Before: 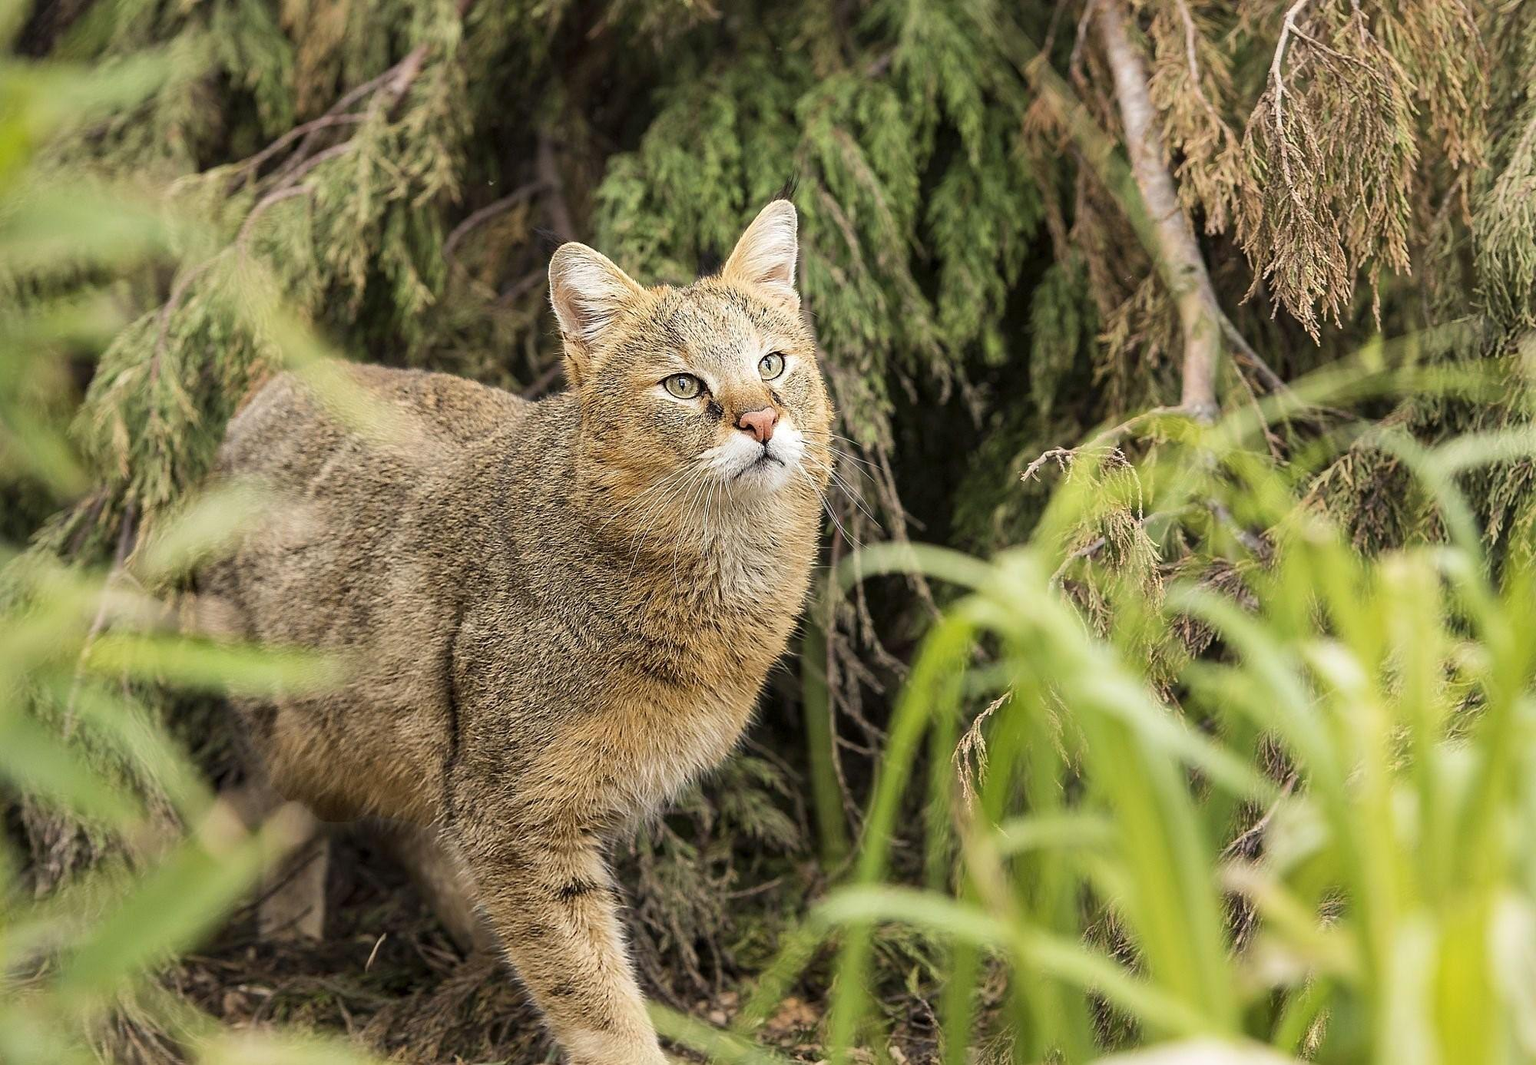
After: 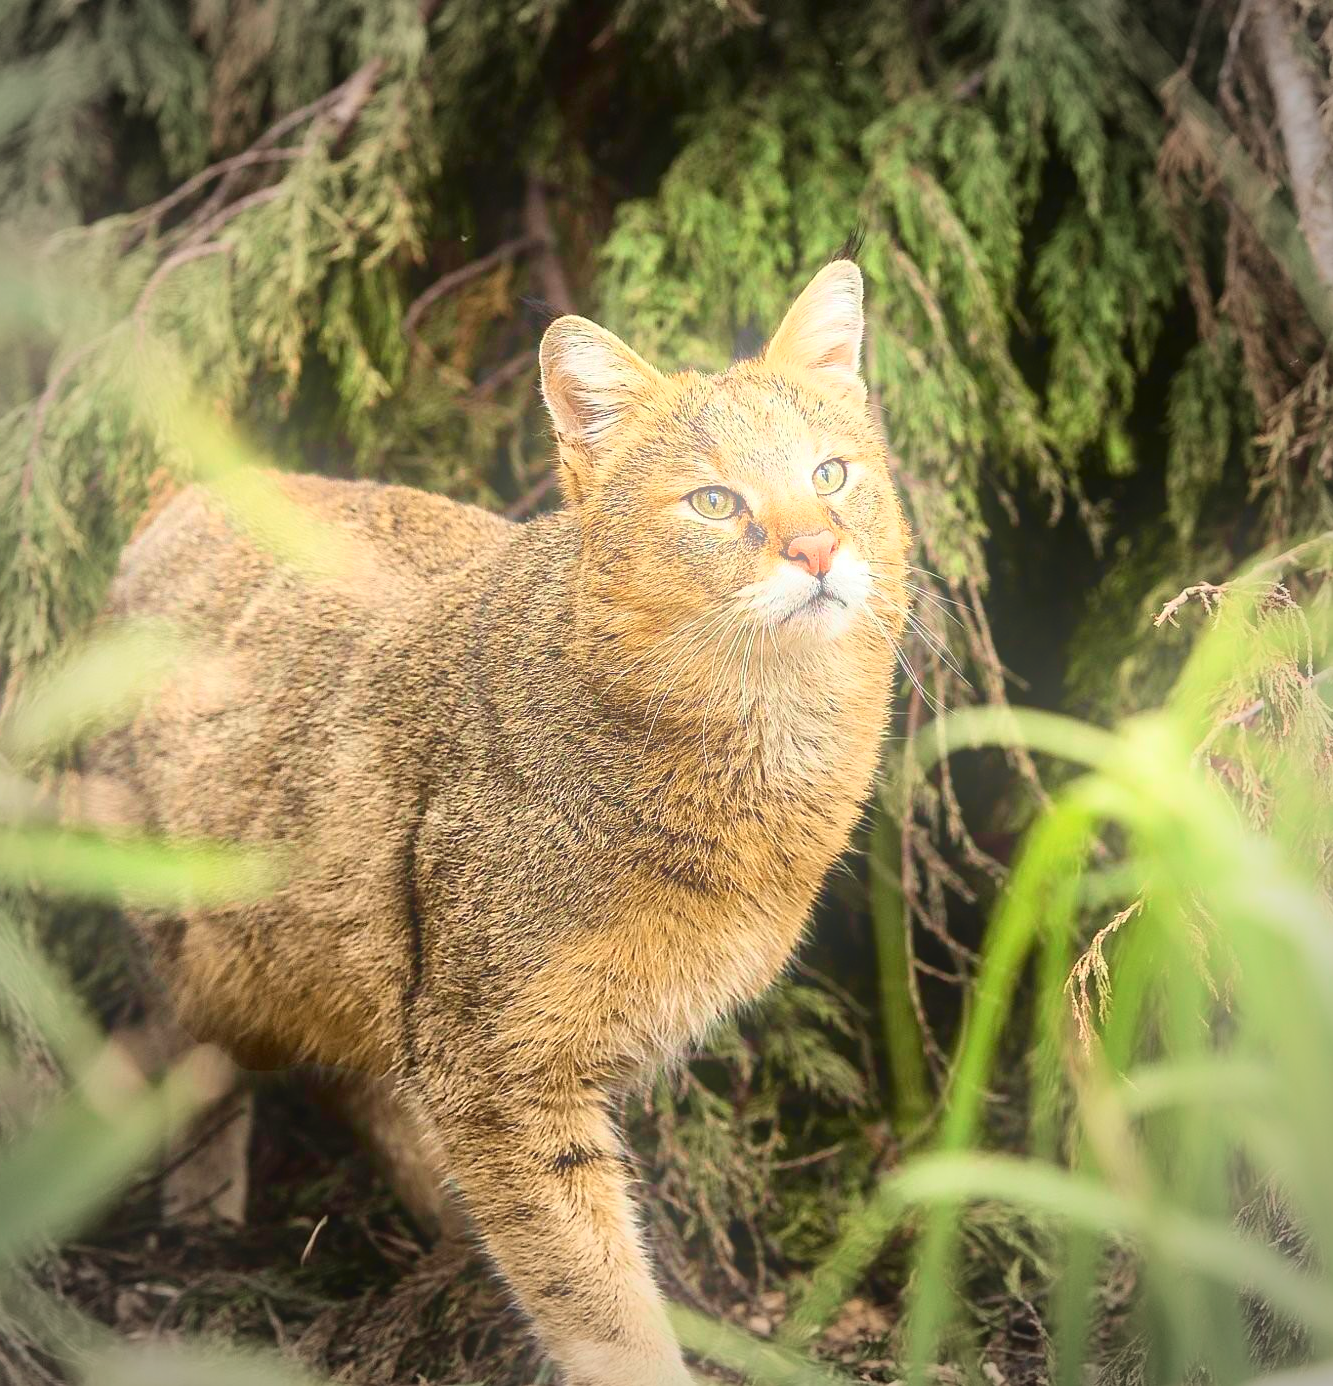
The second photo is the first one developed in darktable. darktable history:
bloom: on, module defaults
crop and rotate: left 8.786%, right 24.548%
exposure: black level correction -0.001, exposure 0.08 EV, compensate highlight preservation false
vignetting: fall-off start 71.74%
tone curve: curves: ch0 [(0.001, 0.034) (0.115, 0.093) (0.251, 0.232) (0.382, 0.397) (0.652, 0.719) (0.802, 0.876) (1, 0.998)]; ch1 [(0, 0) (0.384, 0.324) (0.472, 0.466) (0.504, 0.5) (0.517, 0.533) (0.547, 0.564) (0.582, 0.628) (0.657, 0.727) (1, 1)]; ch2 [(0, 0) (0.278, 0.232) (0.5, 0.5) (0.531, 0.552) (0.61, 0.653) (1, 1)], color space Lab, independent channels, preserve colors none
